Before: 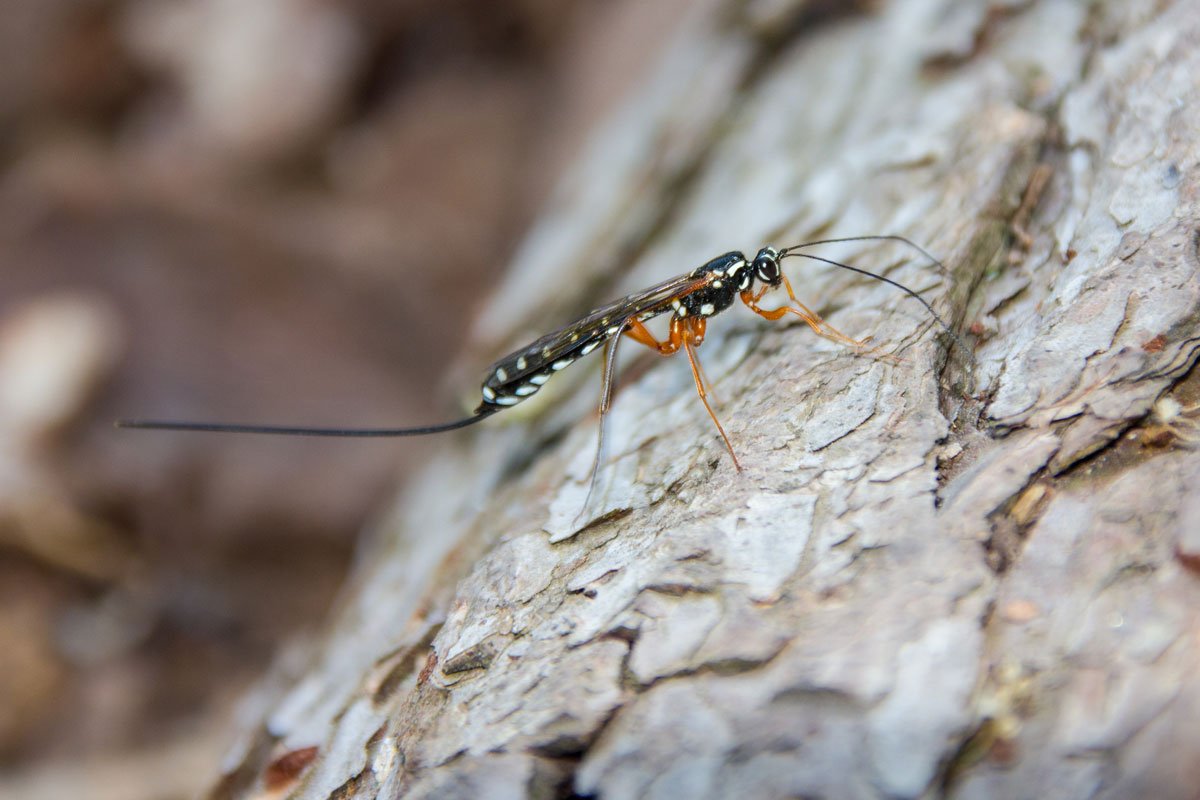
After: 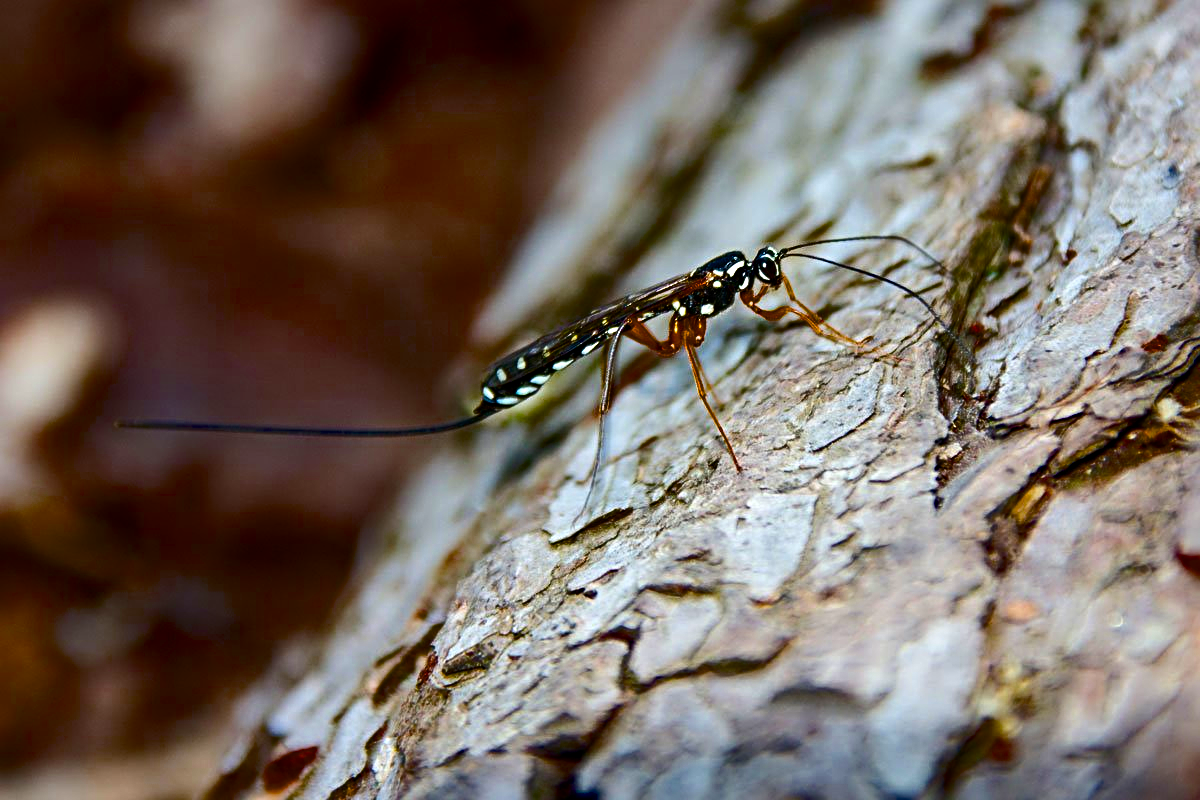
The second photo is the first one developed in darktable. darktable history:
contrast brightness saturation: contrast 0.069, brightness -0.131, saturation 0.057
tone equalizer: on, module defaults
sharpen: radius 3.975
color balance rgb: linear chroma grading › global chroma 18.762%, perceptual saturation grading › global saturation 35.809%, perceptual saturation grading › shadows 35.655%, perceptual brilliance grading › highlights 3.201%, perceptual brilliance grading › mid-tones -18.131%, perceptual brilliance grading › shadows -41.452%, global vibrance 6.835%, saturation formula JzAzBz (2021)
